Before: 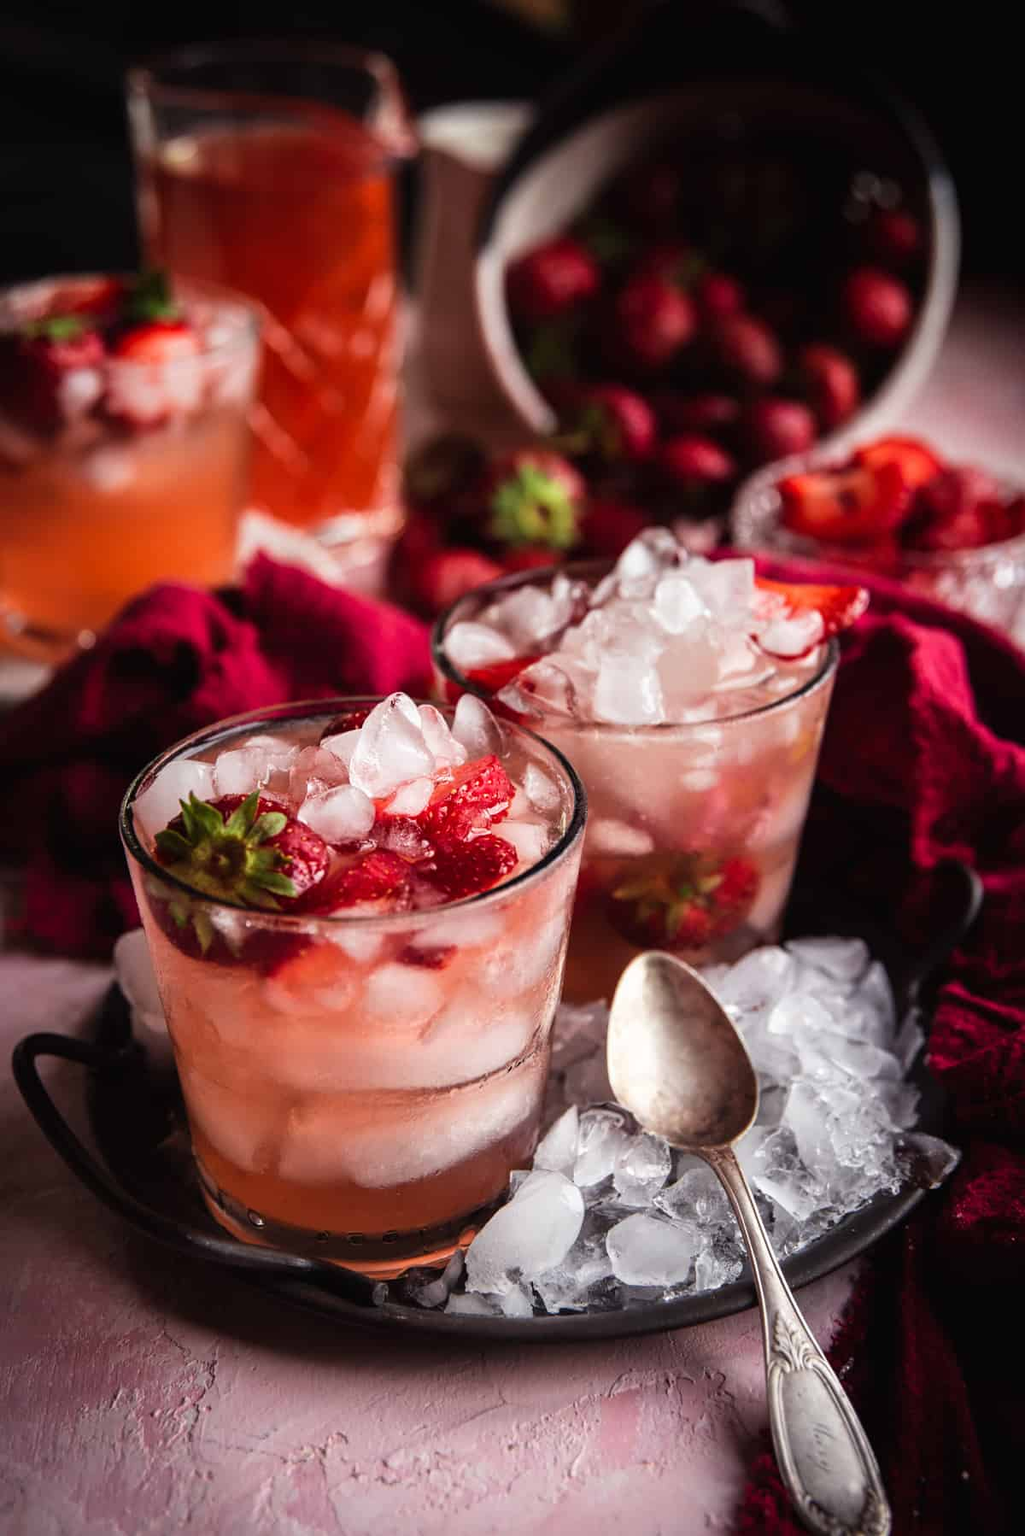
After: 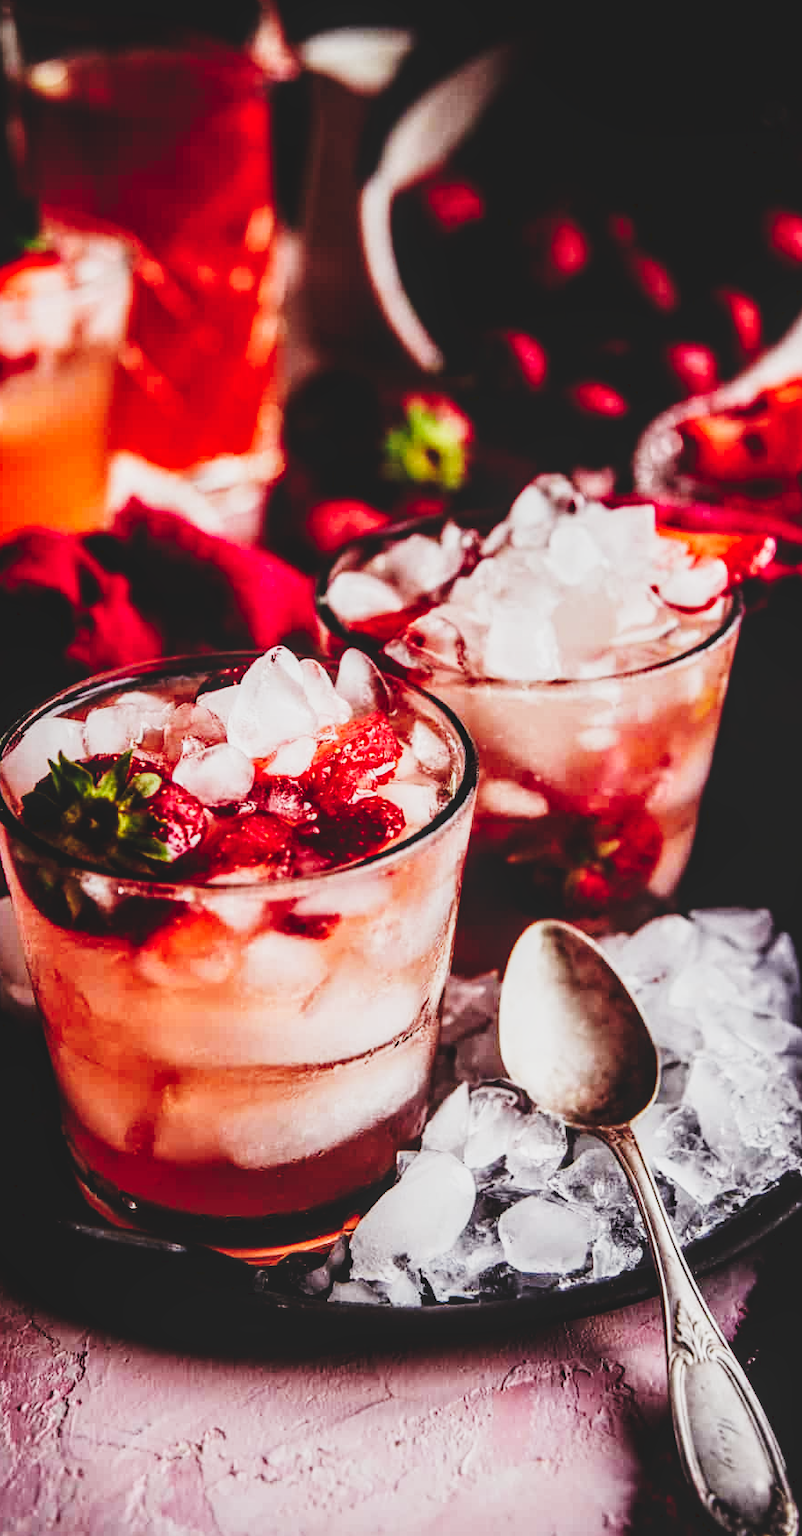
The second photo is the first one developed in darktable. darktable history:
crop and rotate: left 13.15%, top 5.251%, right 12.609%
sigmoid: contrast 1.6, skew -0.2, preserve hue 0%, red attenuation 0.1, red rotation 0.035, green attenuation 0.1, green rotation -0.017, blue attenuation 0.15, blue rotation -0.052, base primaries Rec2020
local contrast: on, module defaults
tone curve: curves: ch0 [(0, 0) (0.003, 0.108) (0.011, 0.108) (0.025, 0.108) (0.044, 0.113) (0.069, 0.113) (0.1, 0.121) (0.136, 0.136) (0.177, 0.16) (0.224, 0.192) (0.277, 0.246) (0.335, 0.324) (0.399, 0.419) (0.468, 0.518) (0.543, 0.622) (0.623, 0.721) (0.709, 0.815) (0.801, 0.893) (0.898, 0.949) (1, 1)], preserve colors none
